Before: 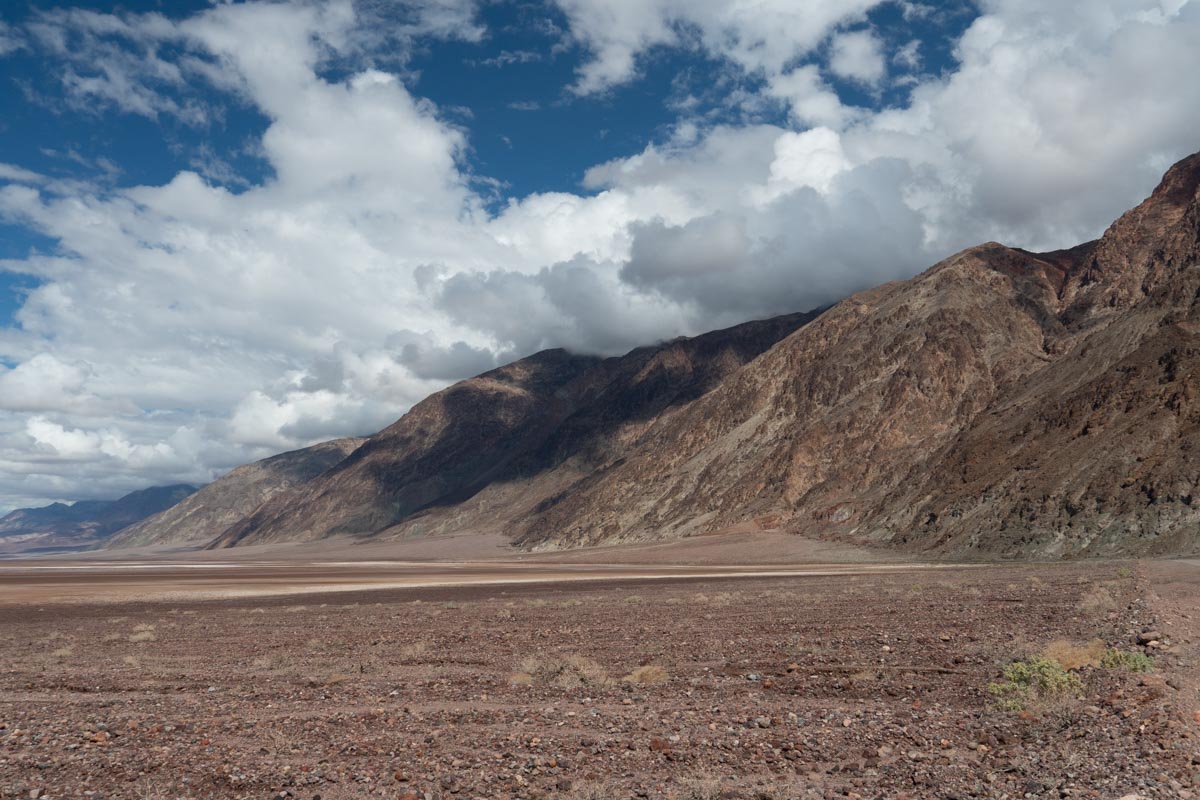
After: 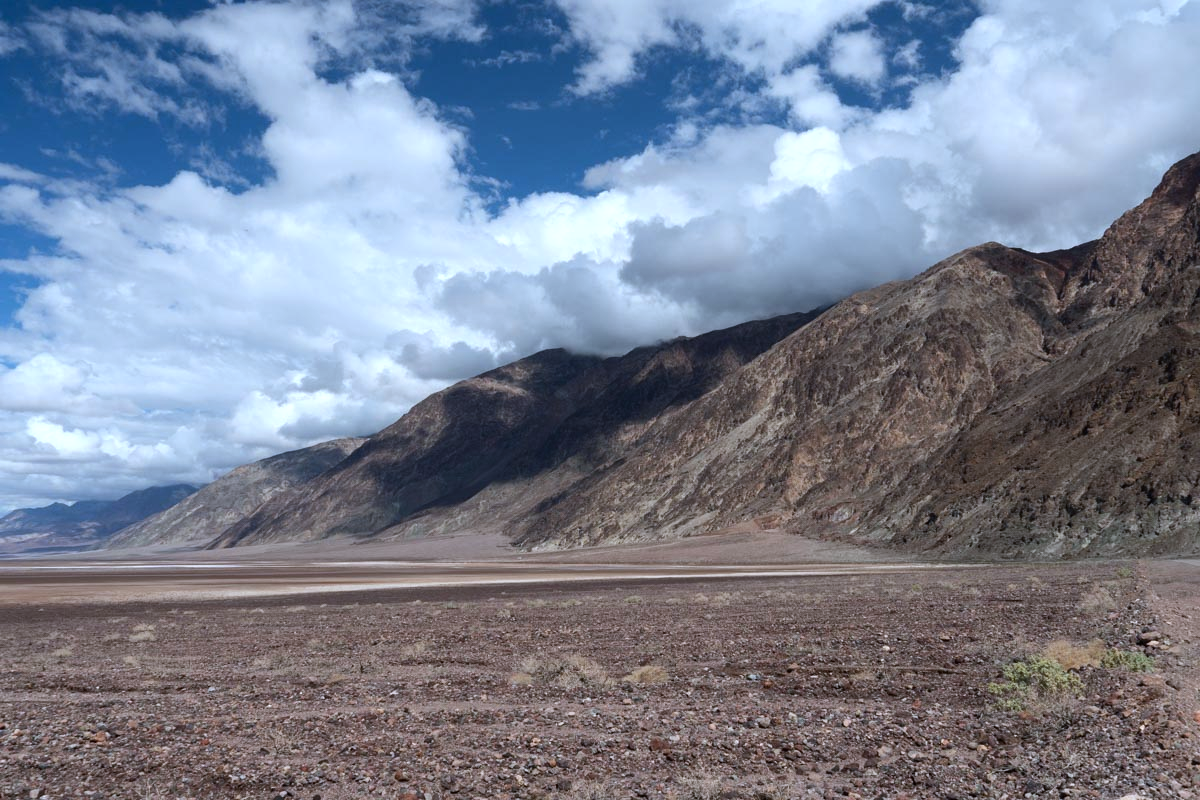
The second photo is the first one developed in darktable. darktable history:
white balance: red 0.931, blue 1.11
tone equalizer: -8 EV -0.417 EV, -7 EV -0.389 EV, -6 EV -0.333 EV, -5 EV -0.222 EV, -3 EV 0.222 EV, -2 EV 0.333 EV, -1 EV 0.389 EV, +0 EV 0.417 EV, edges refinement/feathering 500, mask exposure compensation -1.57 EV, preserve details no
